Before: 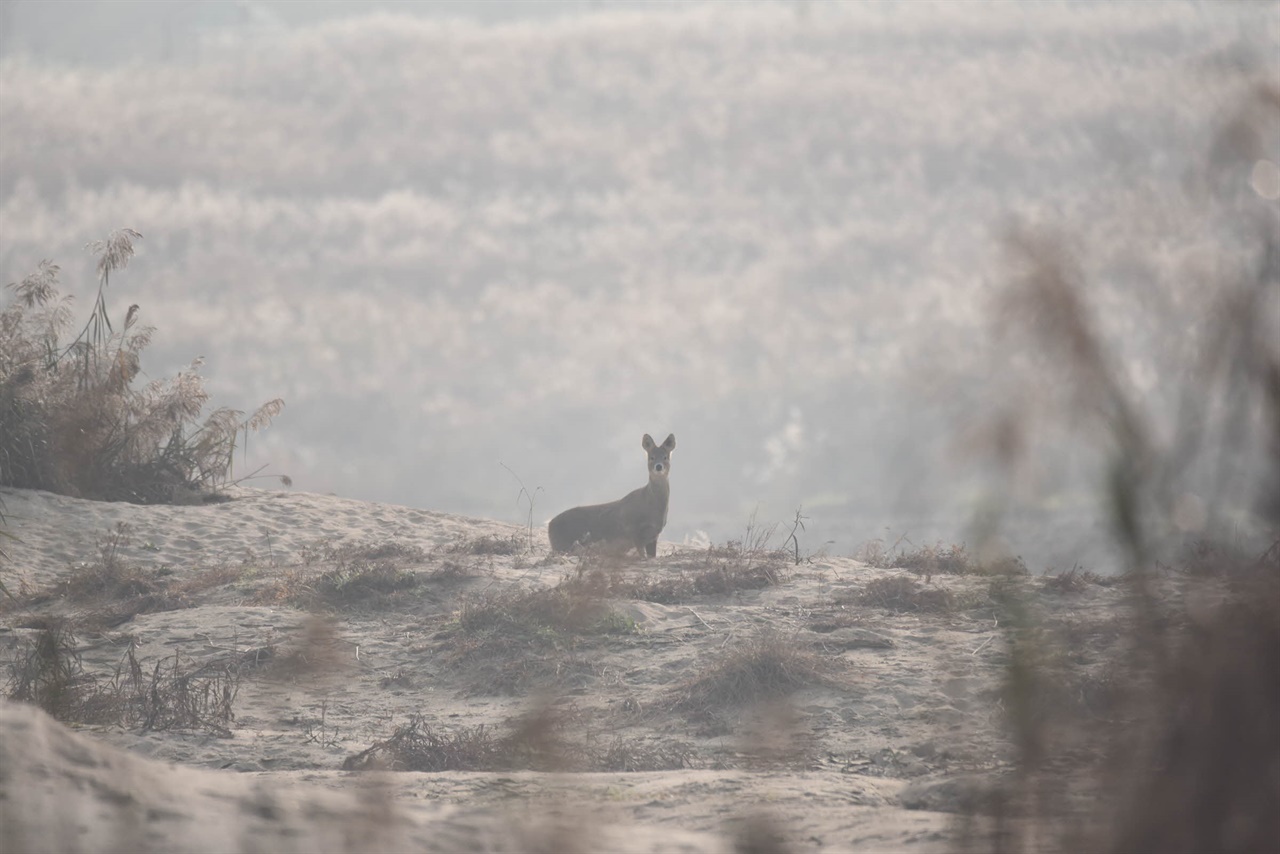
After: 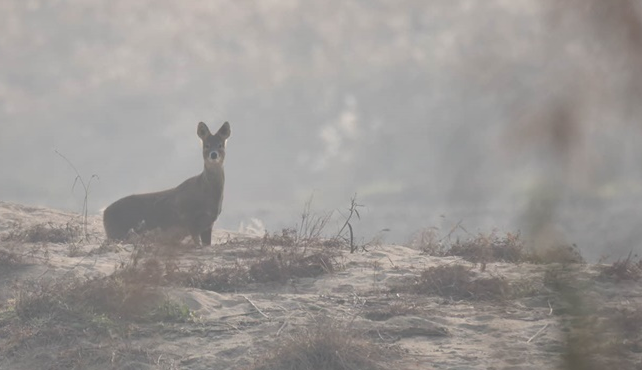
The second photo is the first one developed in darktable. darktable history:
crop: left 34.8%, top 36.642%, right 15.038%, bottom 19.964%
shadows and highlights: on, module defaults
